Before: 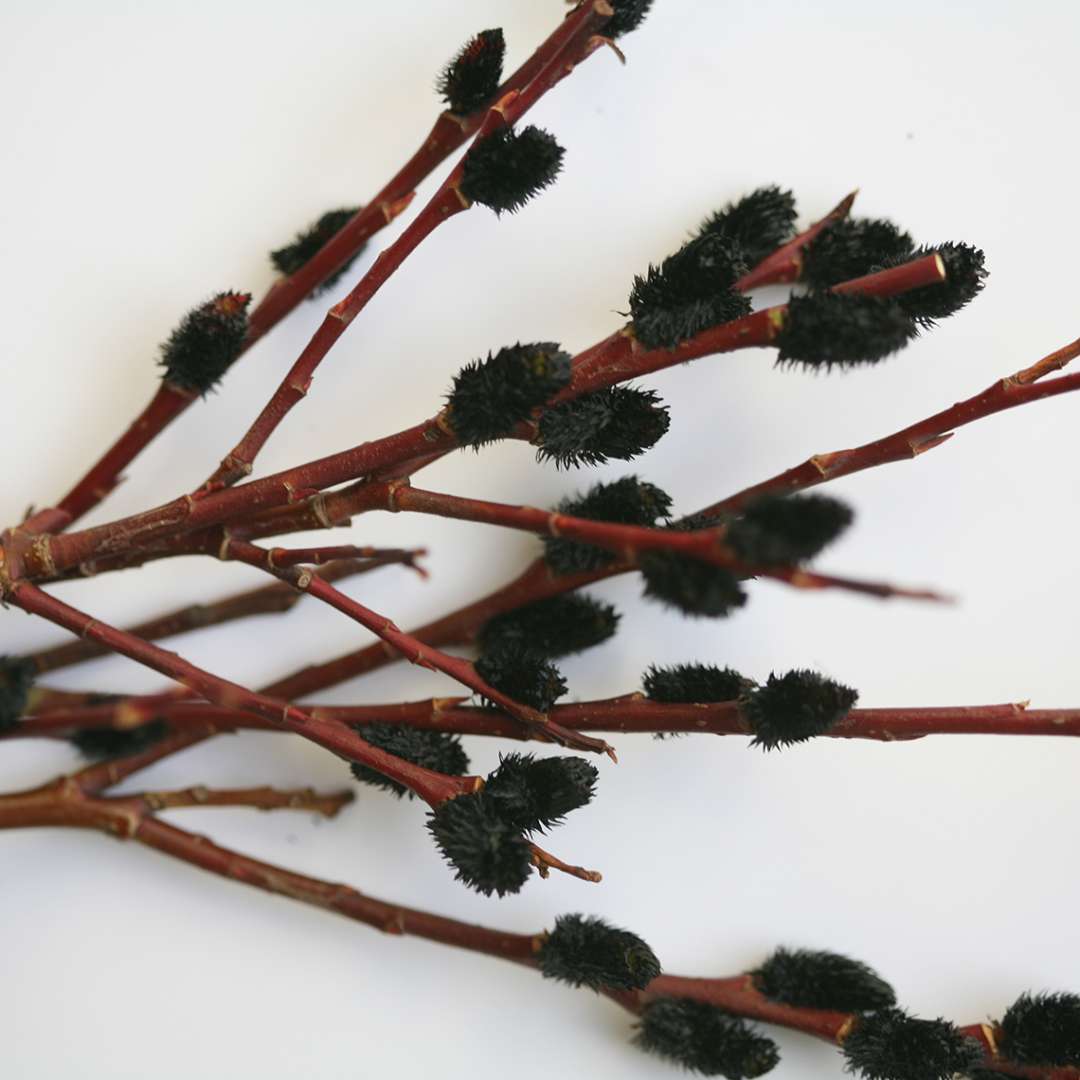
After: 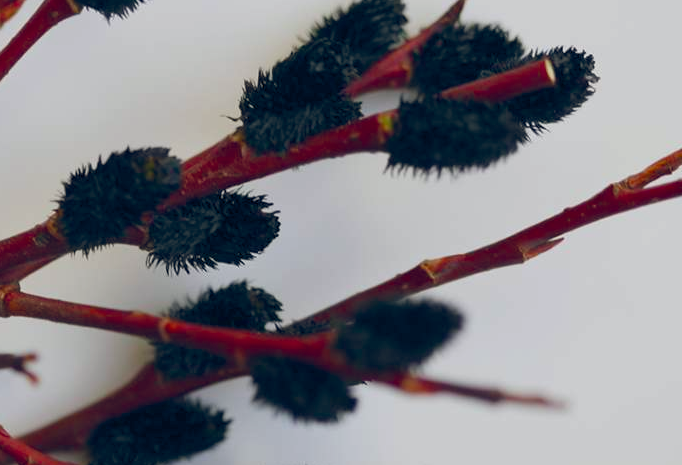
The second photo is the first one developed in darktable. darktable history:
crop: left 36.168%, top 18.074%, right 0.602%, bottom 38.819%
color balance rgb: global offset › chroma 0.155%, global offset › hue 253.47°, perceptual saturation grading › global saturation 45.151%, perceptual saturation grading › highlights -50.012%, perceptual saturation grading › shadows 30.77%, global vibrance 2.647%
exposure: exposure -0.492 EV, compensate highlight preservation false
